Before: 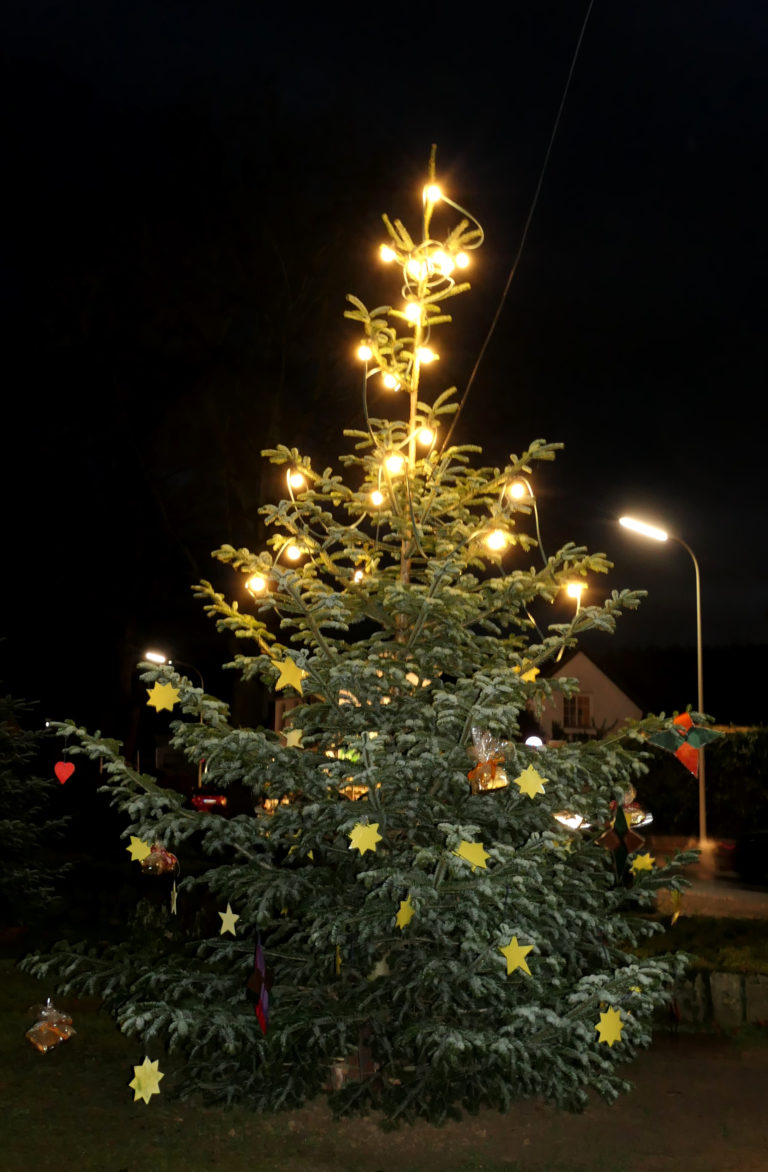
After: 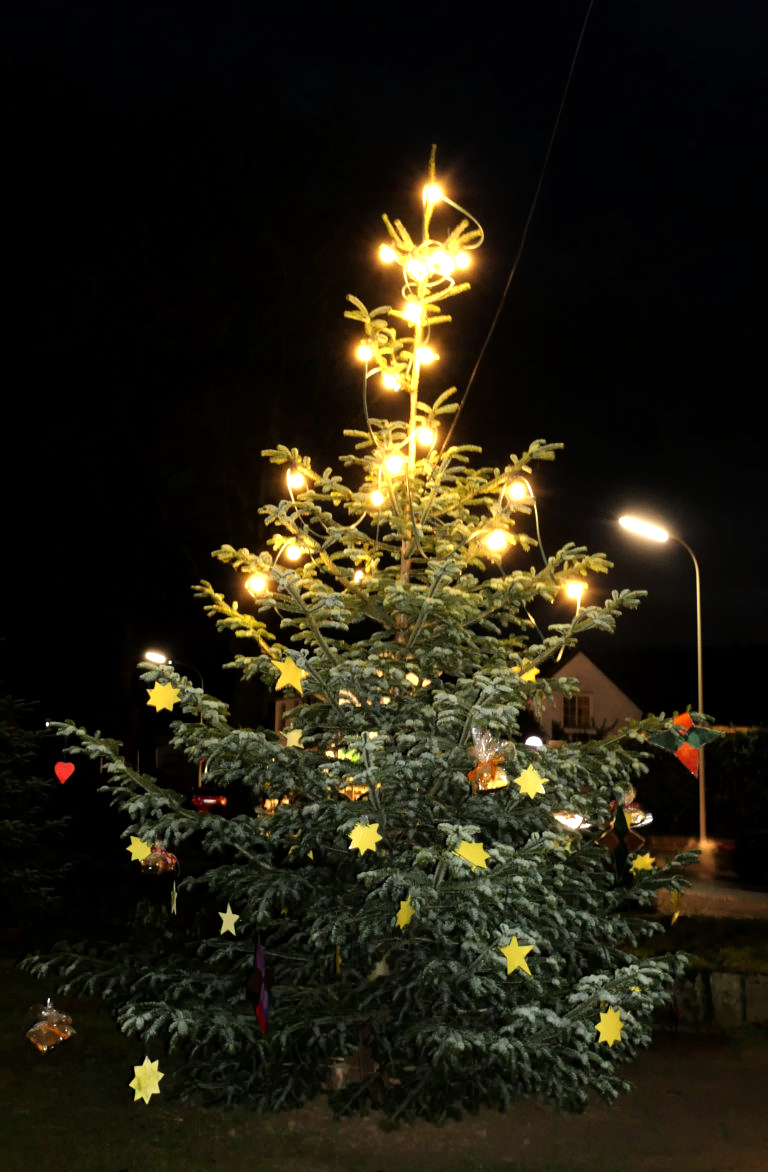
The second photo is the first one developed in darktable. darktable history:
tone equalizer: -8 EV -0.76 EV, -7 EV -0.737 EV, -6 EV -0.589 EV, -5 EV -0.389 EV, -3 EV 0.377 EV, -2 EV 0.6 EV, -1 EV 0.686 EV, +0 EV 0.756 EV
